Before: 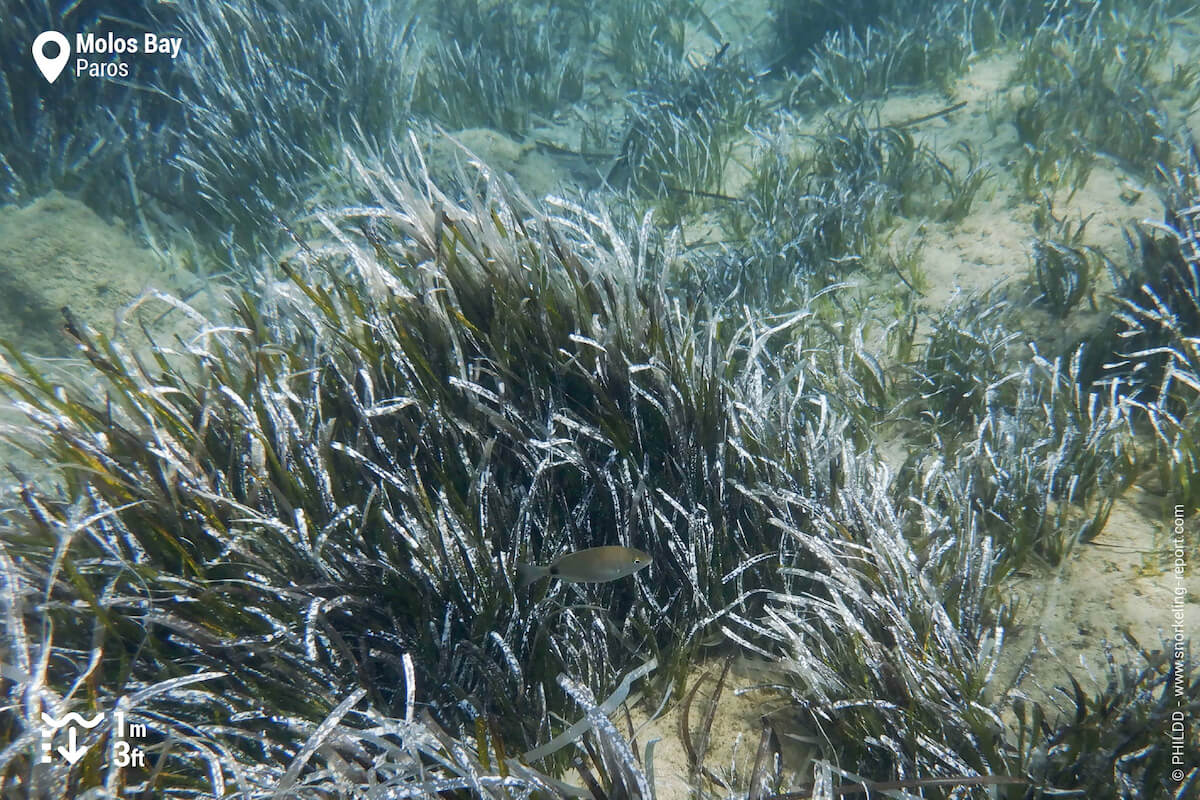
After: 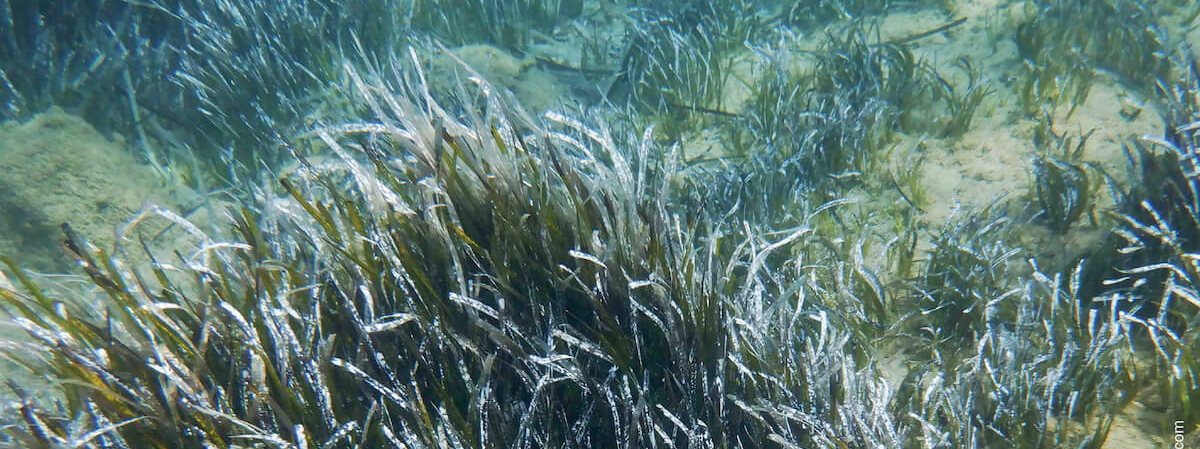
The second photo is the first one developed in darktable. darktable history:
crop and rotate: top 10.591%, bottom 33.28%
velvia: on, module defaults
